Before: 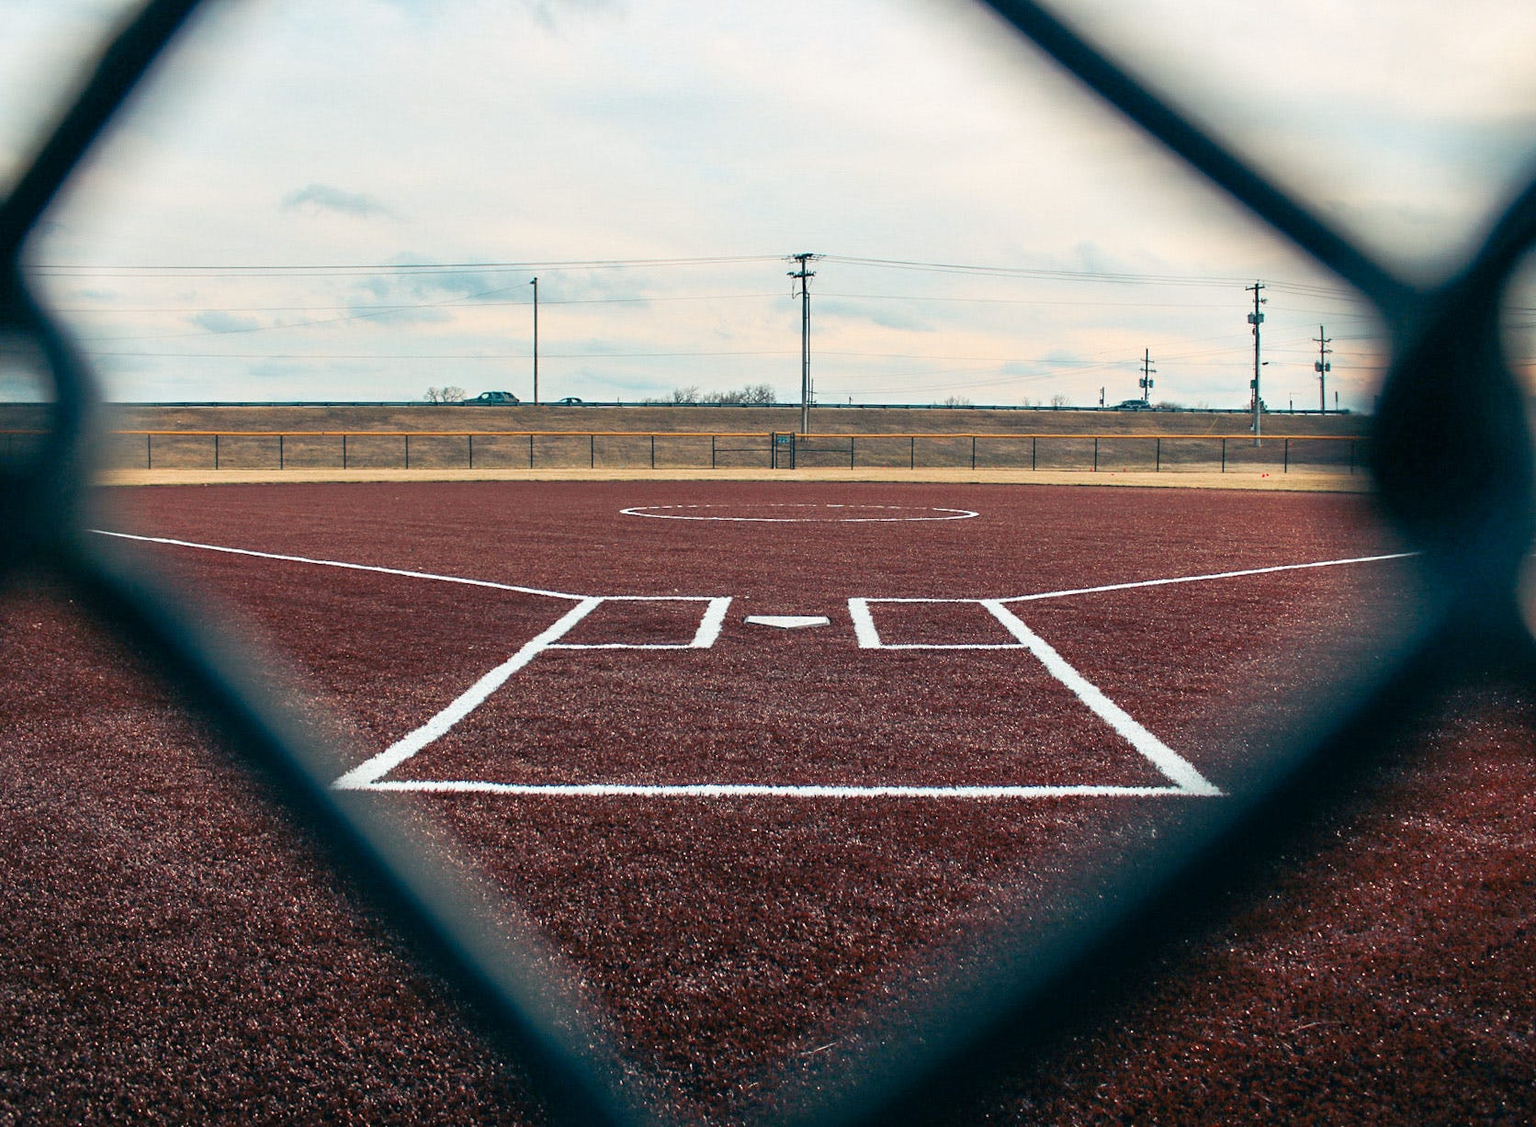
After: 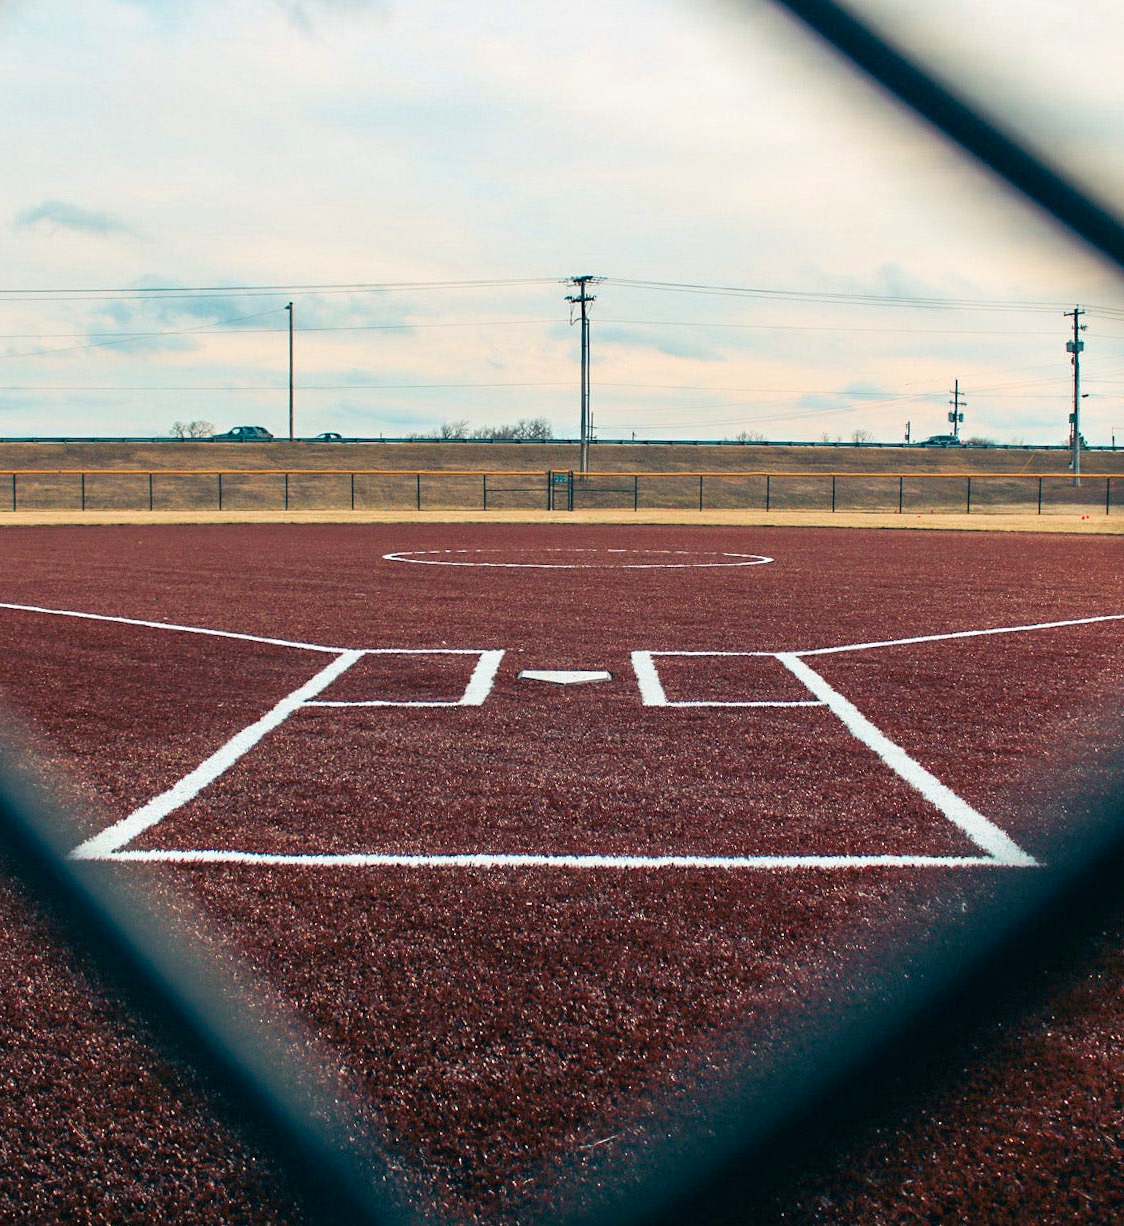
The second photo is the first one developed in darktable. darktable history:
crop and rotate: left 17.523%, right 15.221%
velvia: on, module defaults
